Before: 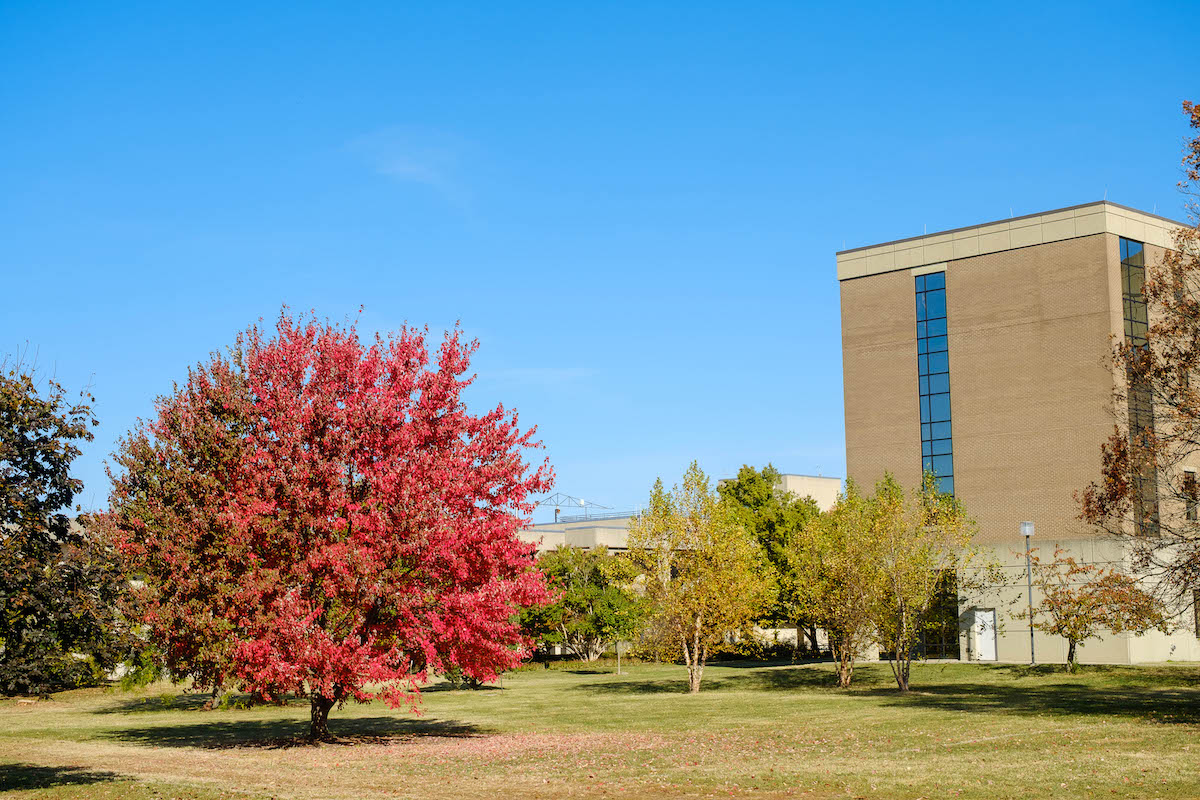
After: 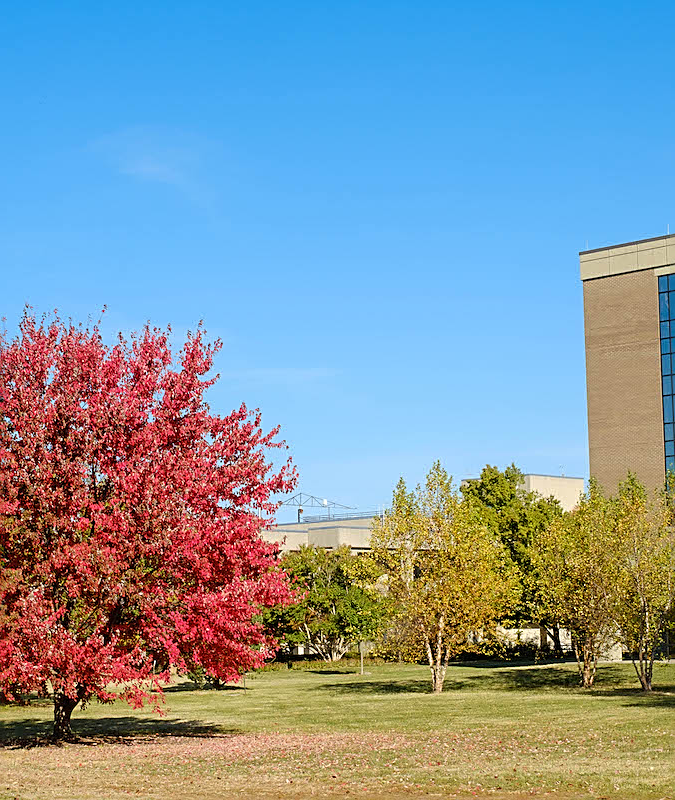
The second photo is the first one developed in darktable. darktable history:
crop: left 21.496%, right 22.254%
sharpen: amount 0.6
